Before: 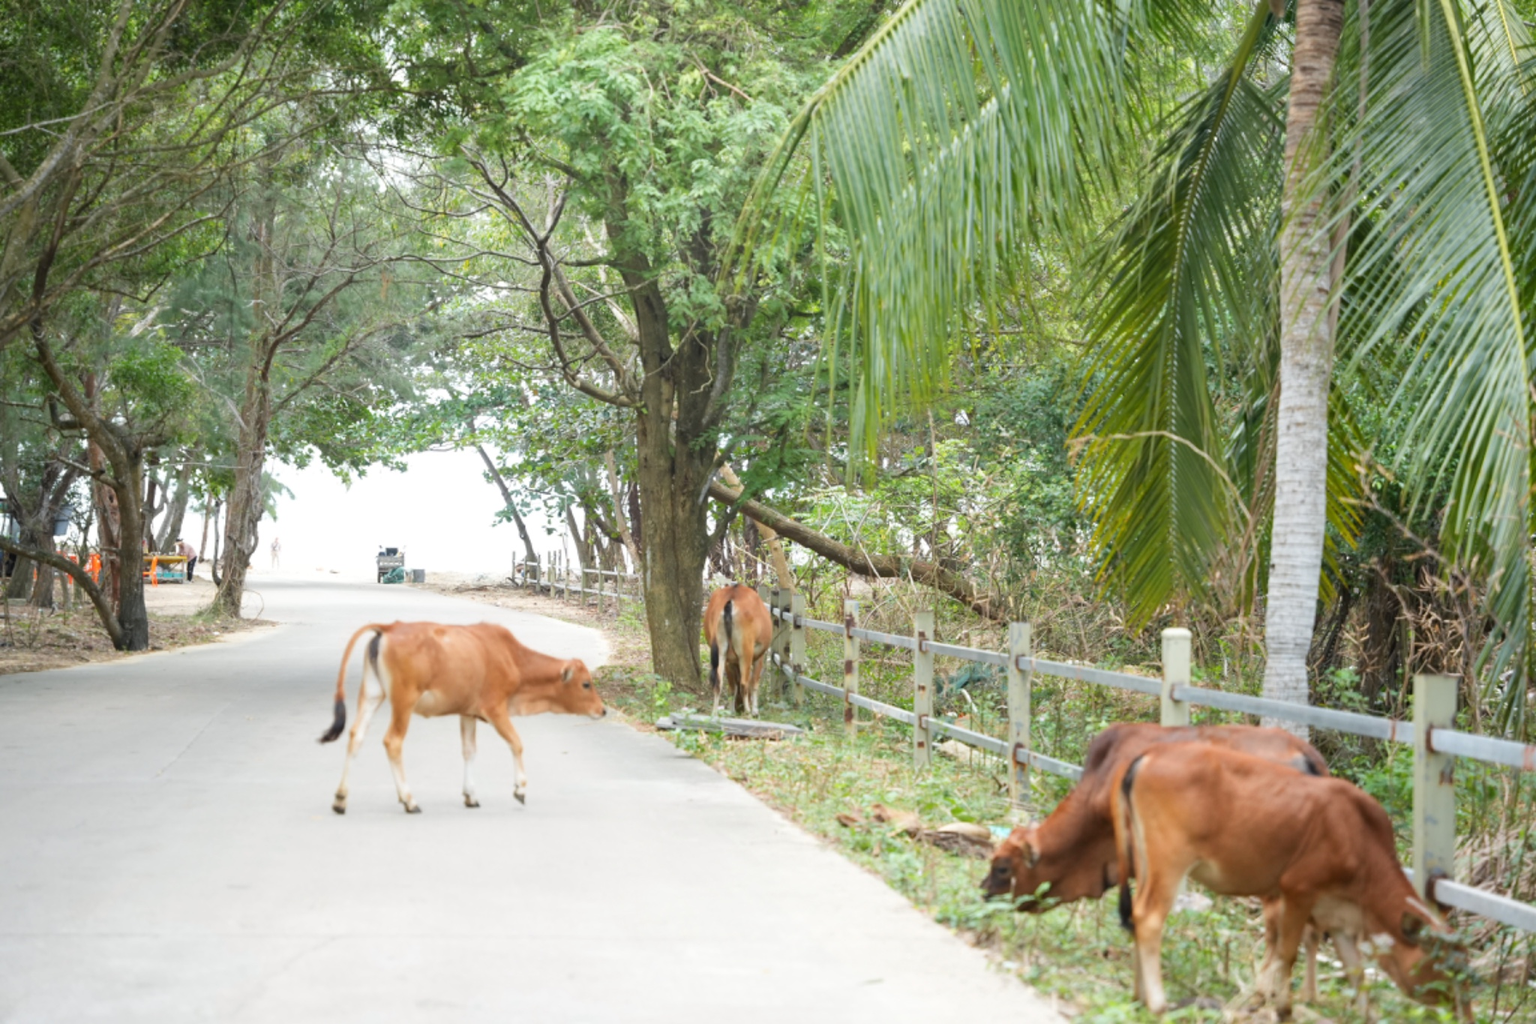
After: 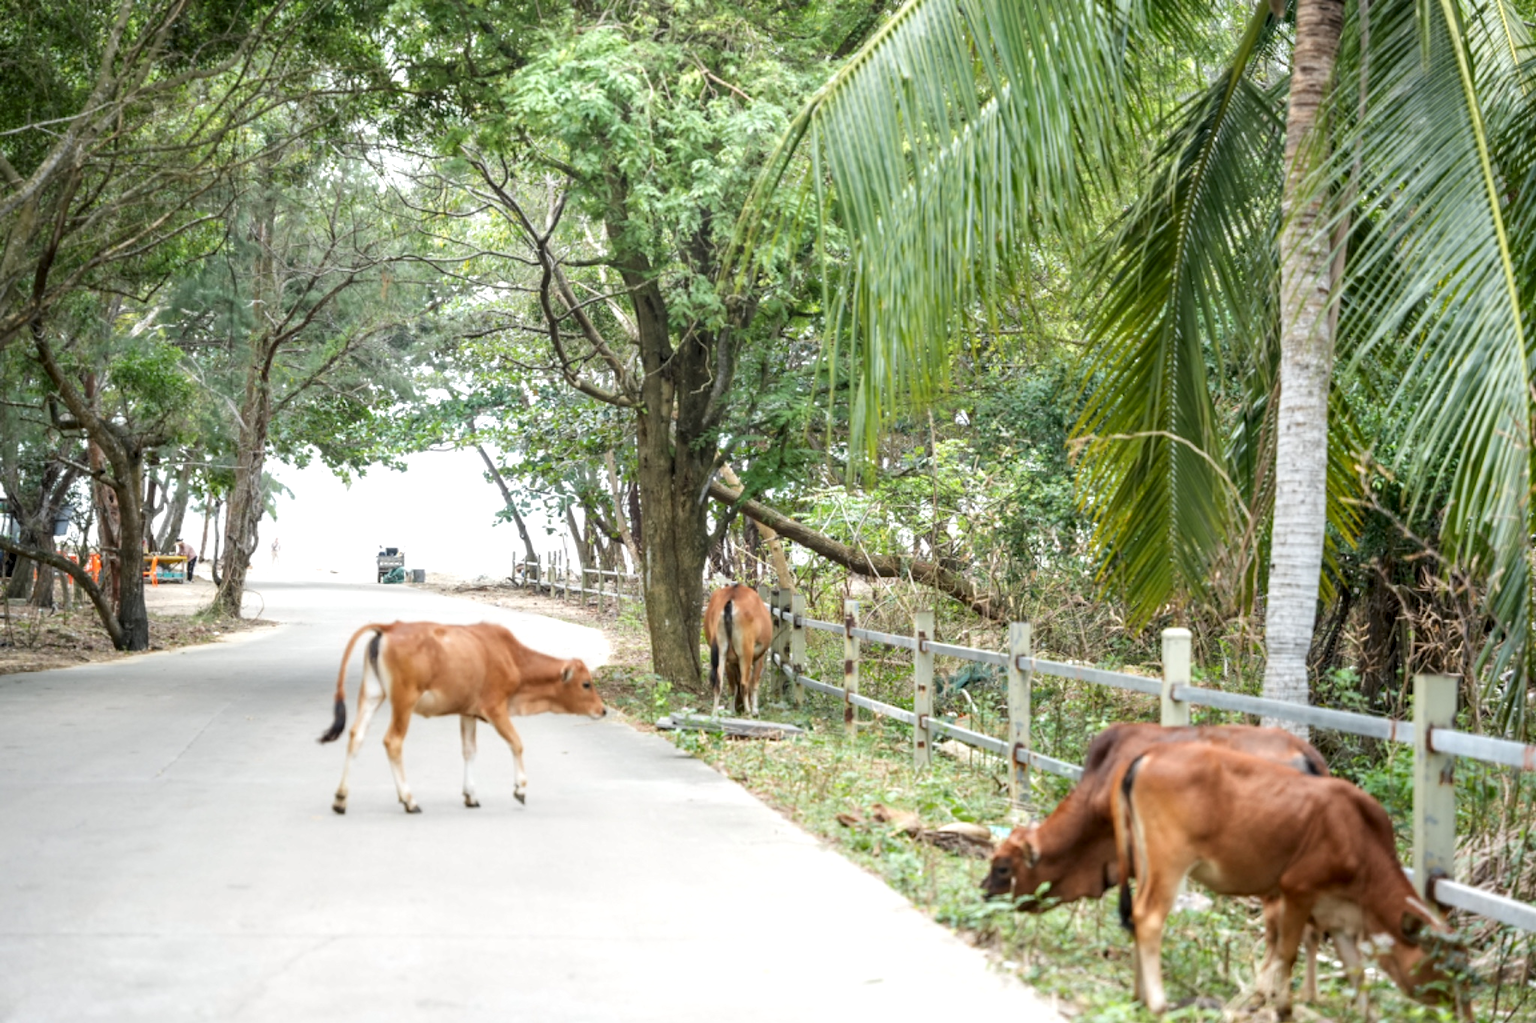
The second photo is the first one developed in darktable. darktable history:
local contrast: highlights 57%, detail 146%
